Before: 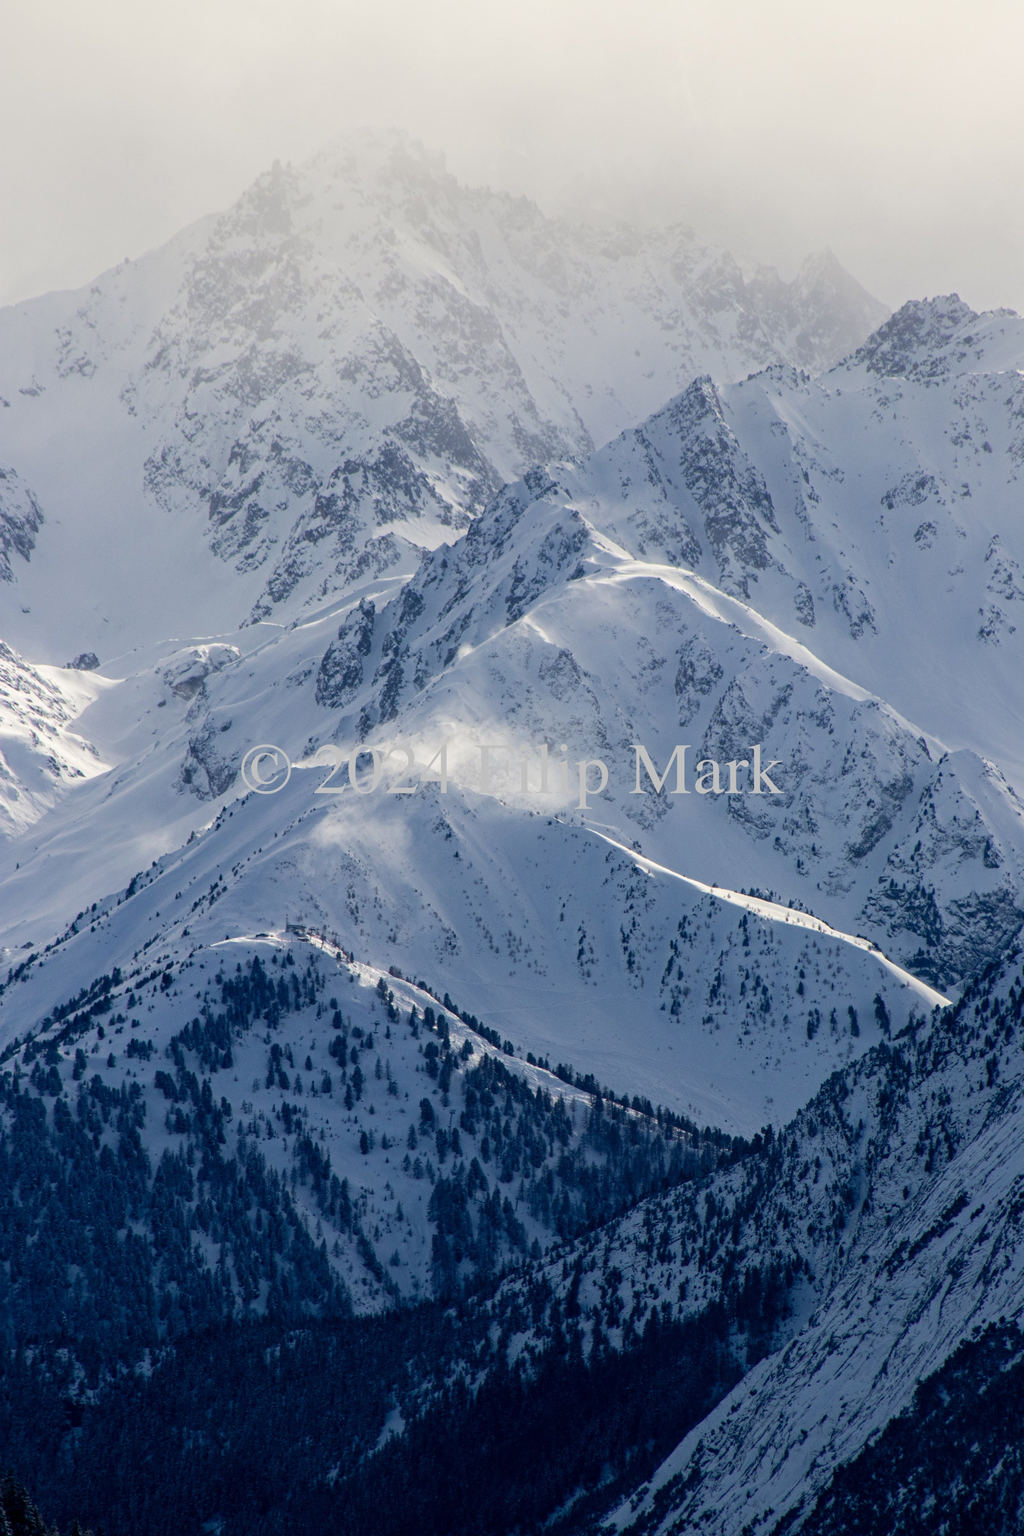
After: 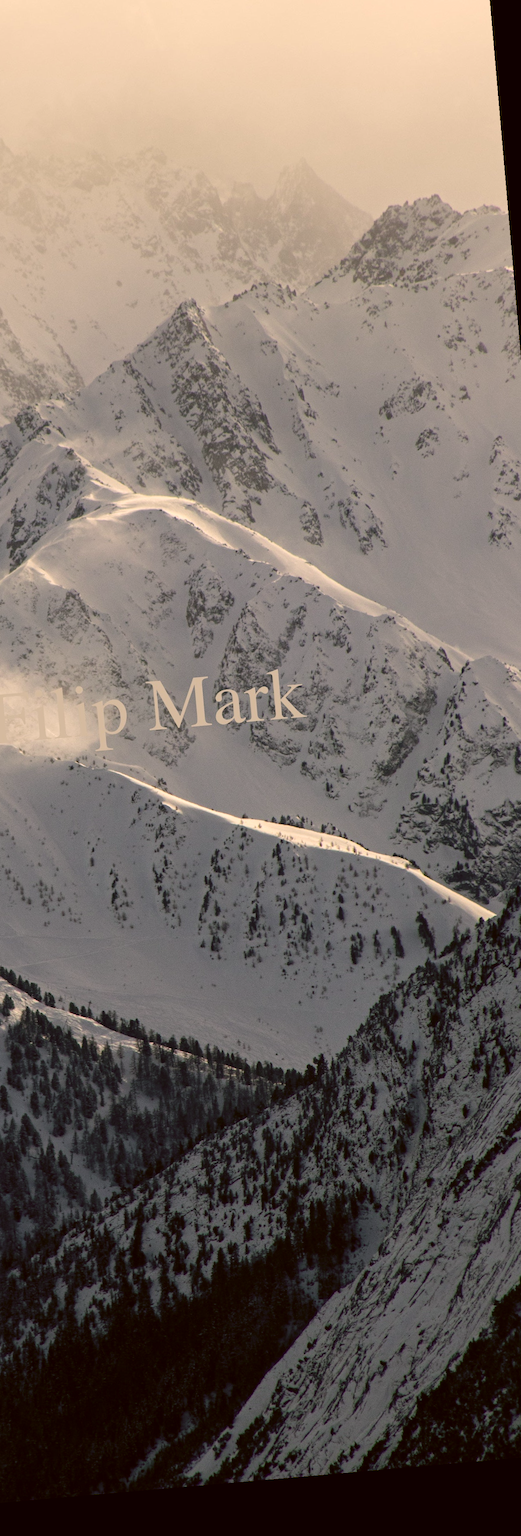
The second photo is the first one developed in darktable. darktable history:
crop: left 47.628%, top 6.643%, right 7.874%
rotate and perspective: rotation -4.98°, automatic cropping off
color correction: highlights a* 8.98, highlights b* 15.09, shadows a* -0.49, shadows b* 26.52
